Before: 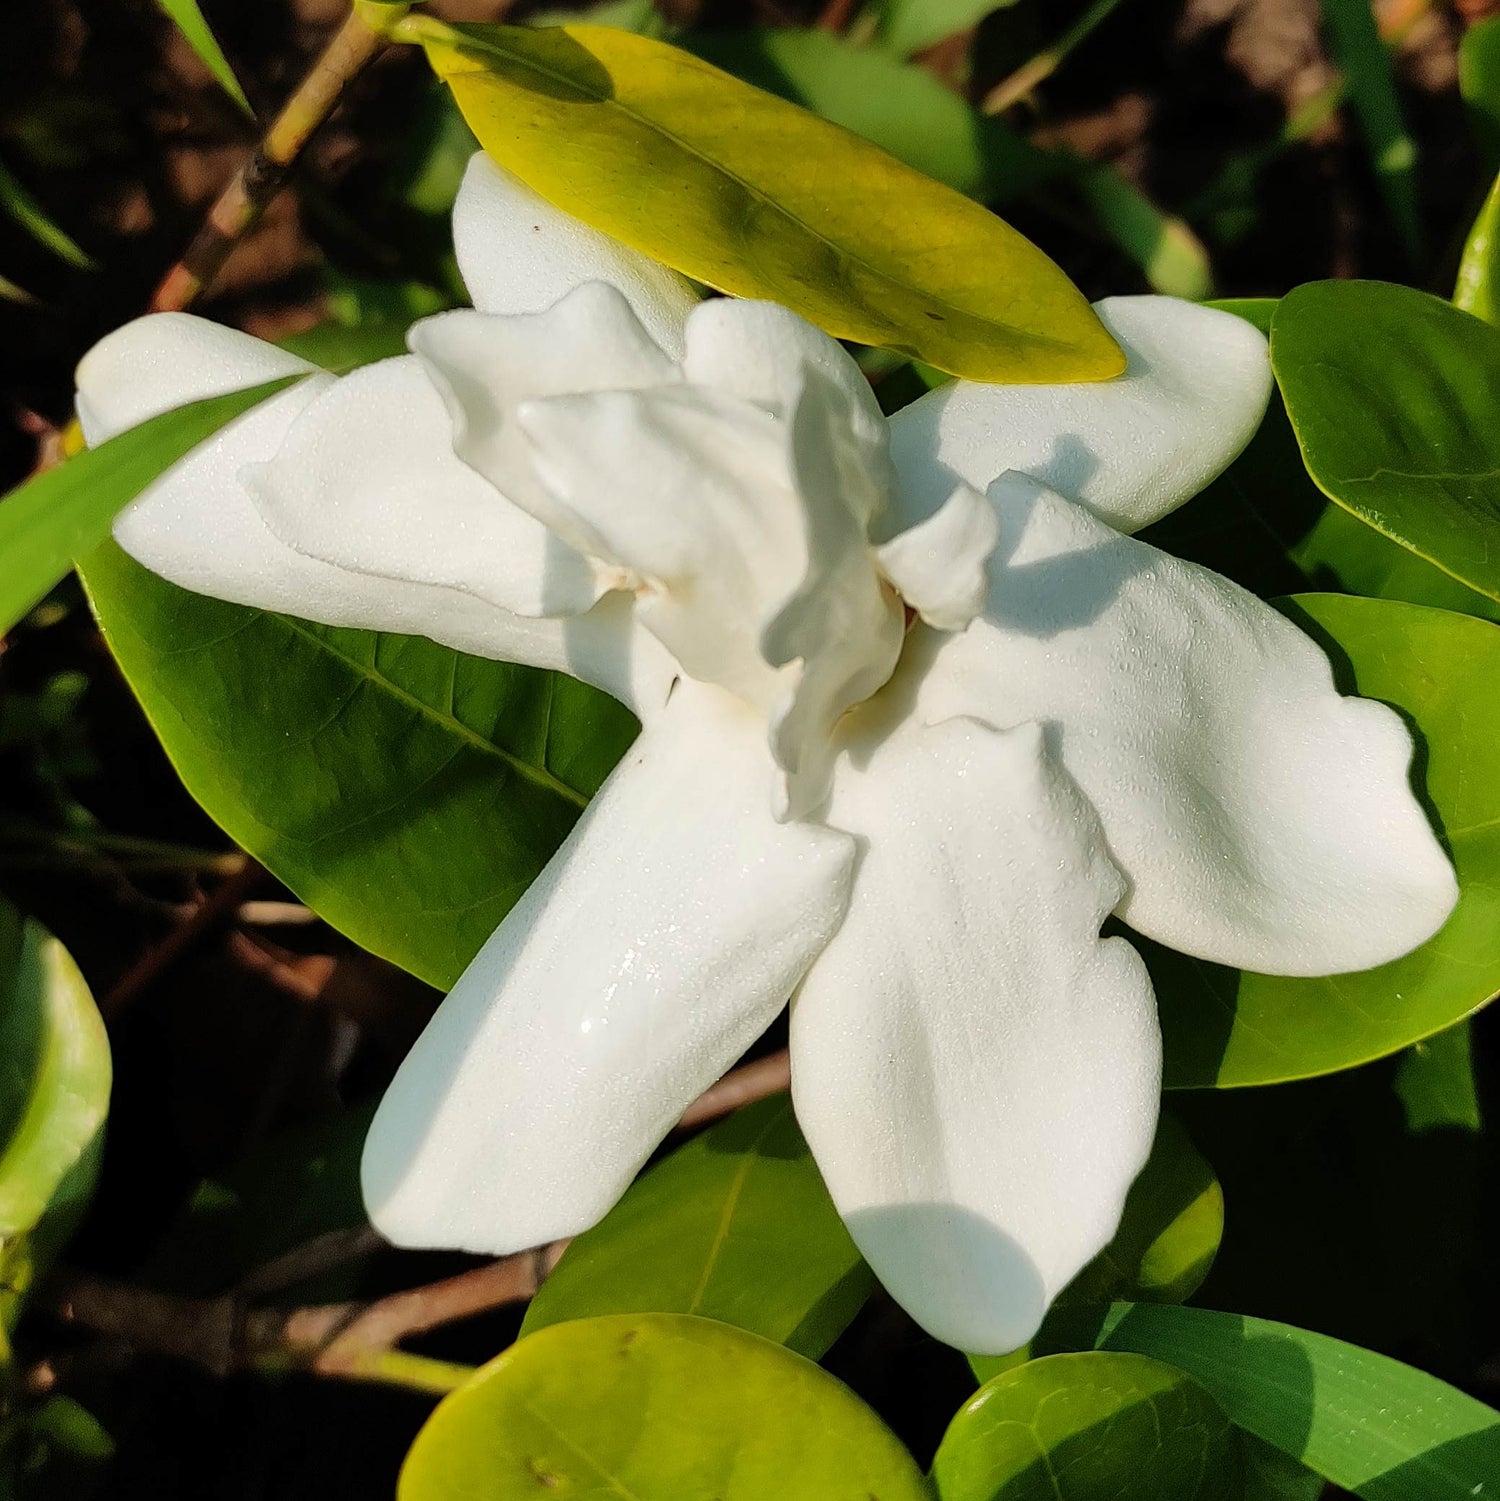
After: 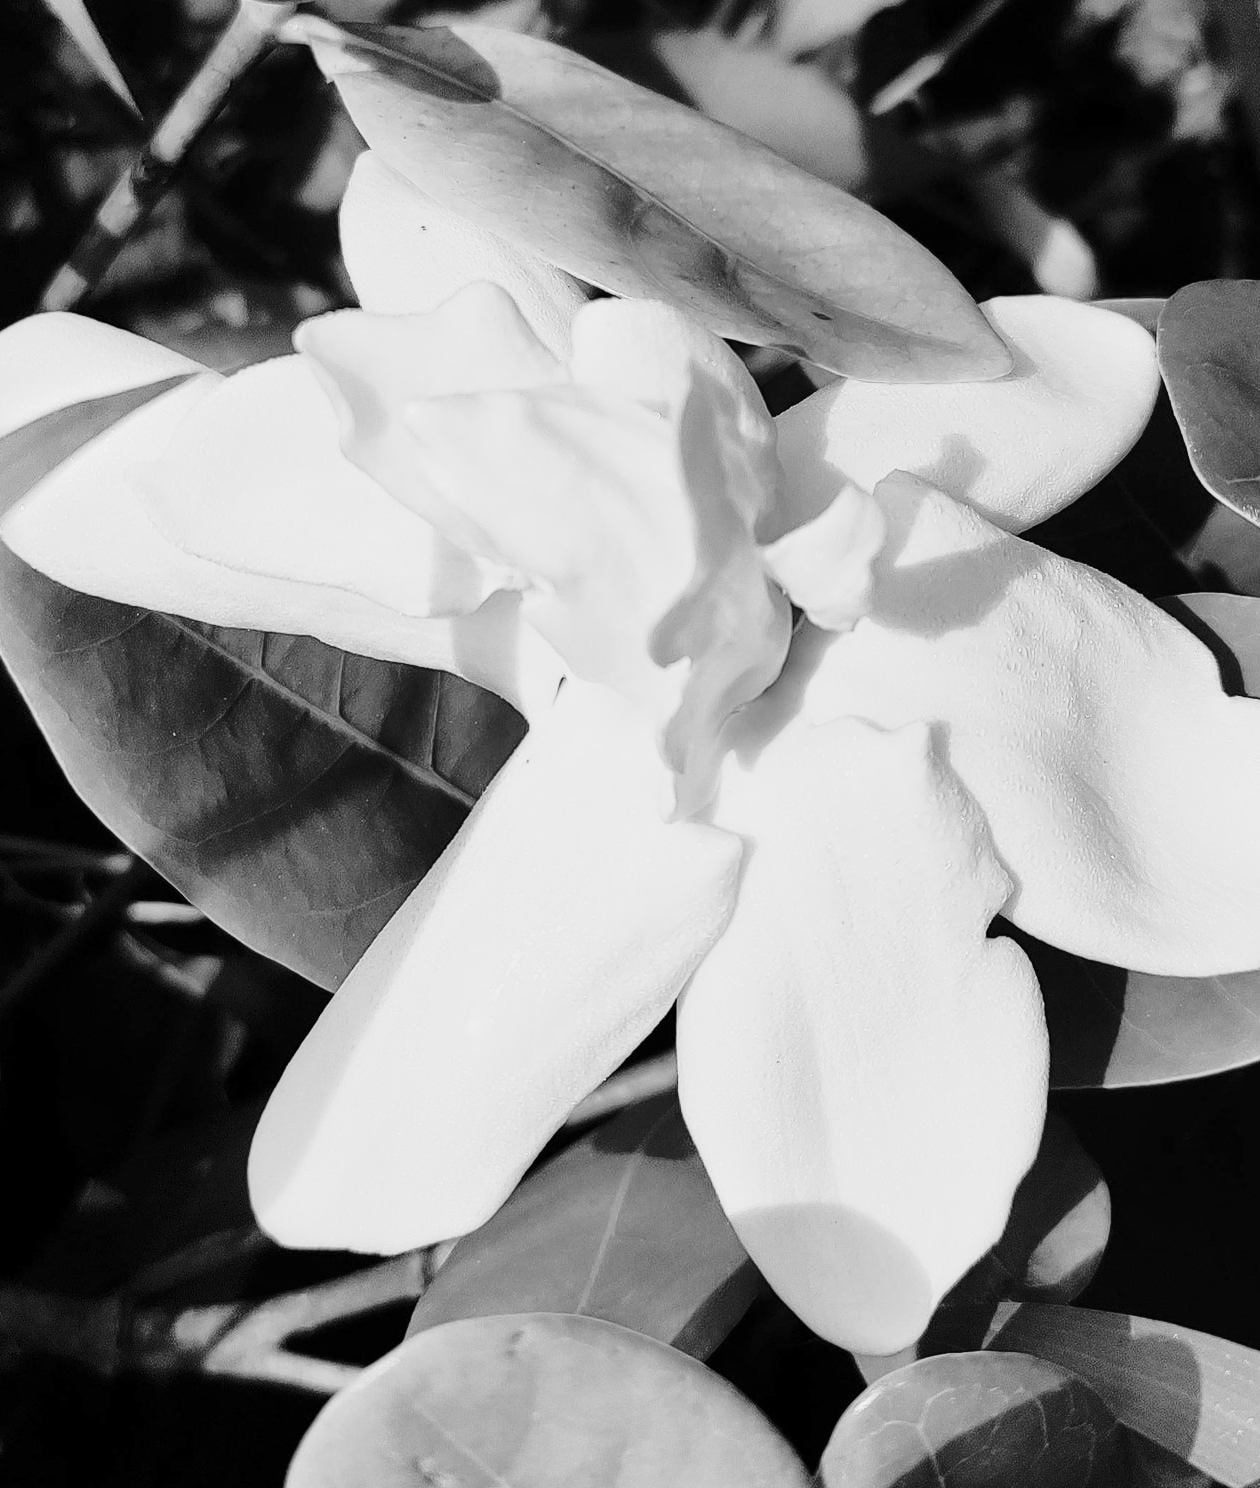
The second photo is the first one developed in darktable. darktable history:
base curve: curves: ch0 [(0, 0) (0.032, 0.037) (0.105, 0.228) (0.435, 0.76) (0.856, 0.983) (1, 1)], preserve colors none
monochrome: a -74.22, b 78.2
crop: left 7.598%, right 7.873%
